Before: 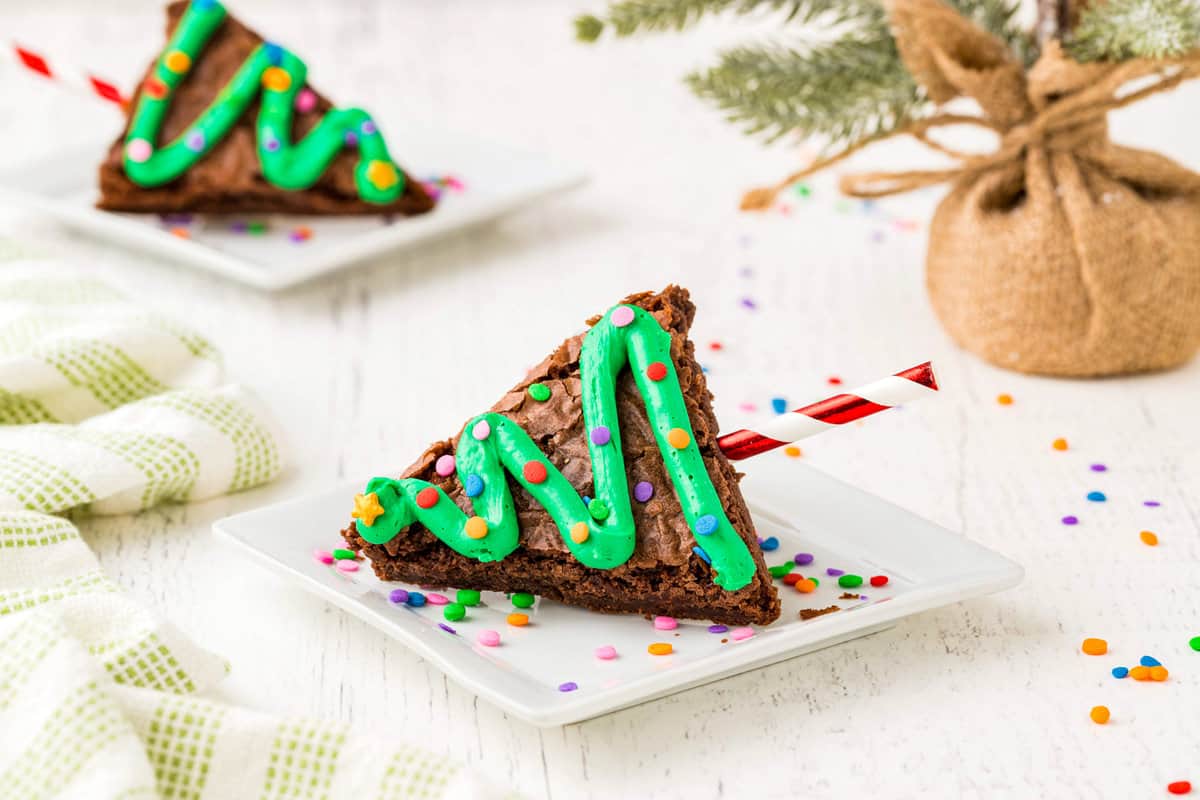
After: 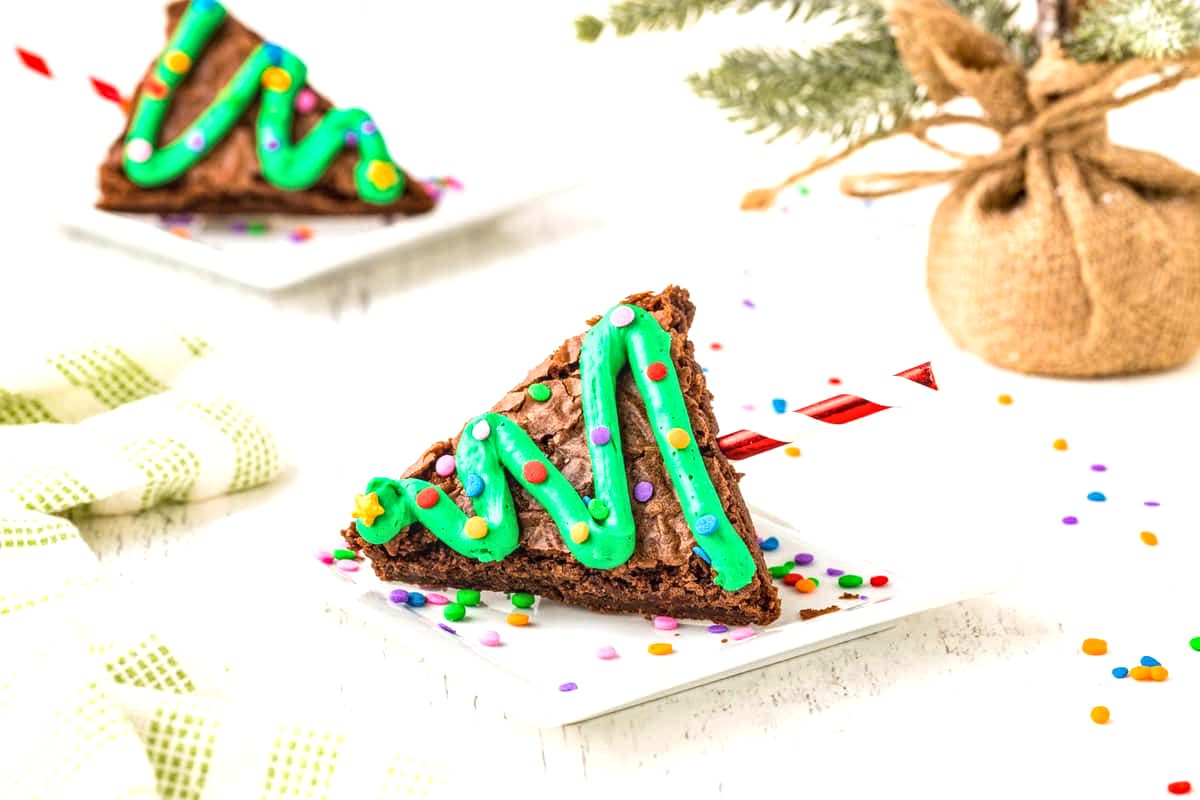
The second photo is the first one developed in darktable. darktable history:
exposure: black level correction 0, exposure 0.498 EV, compensate highlight preservation false
local contrast: on, module defaults
